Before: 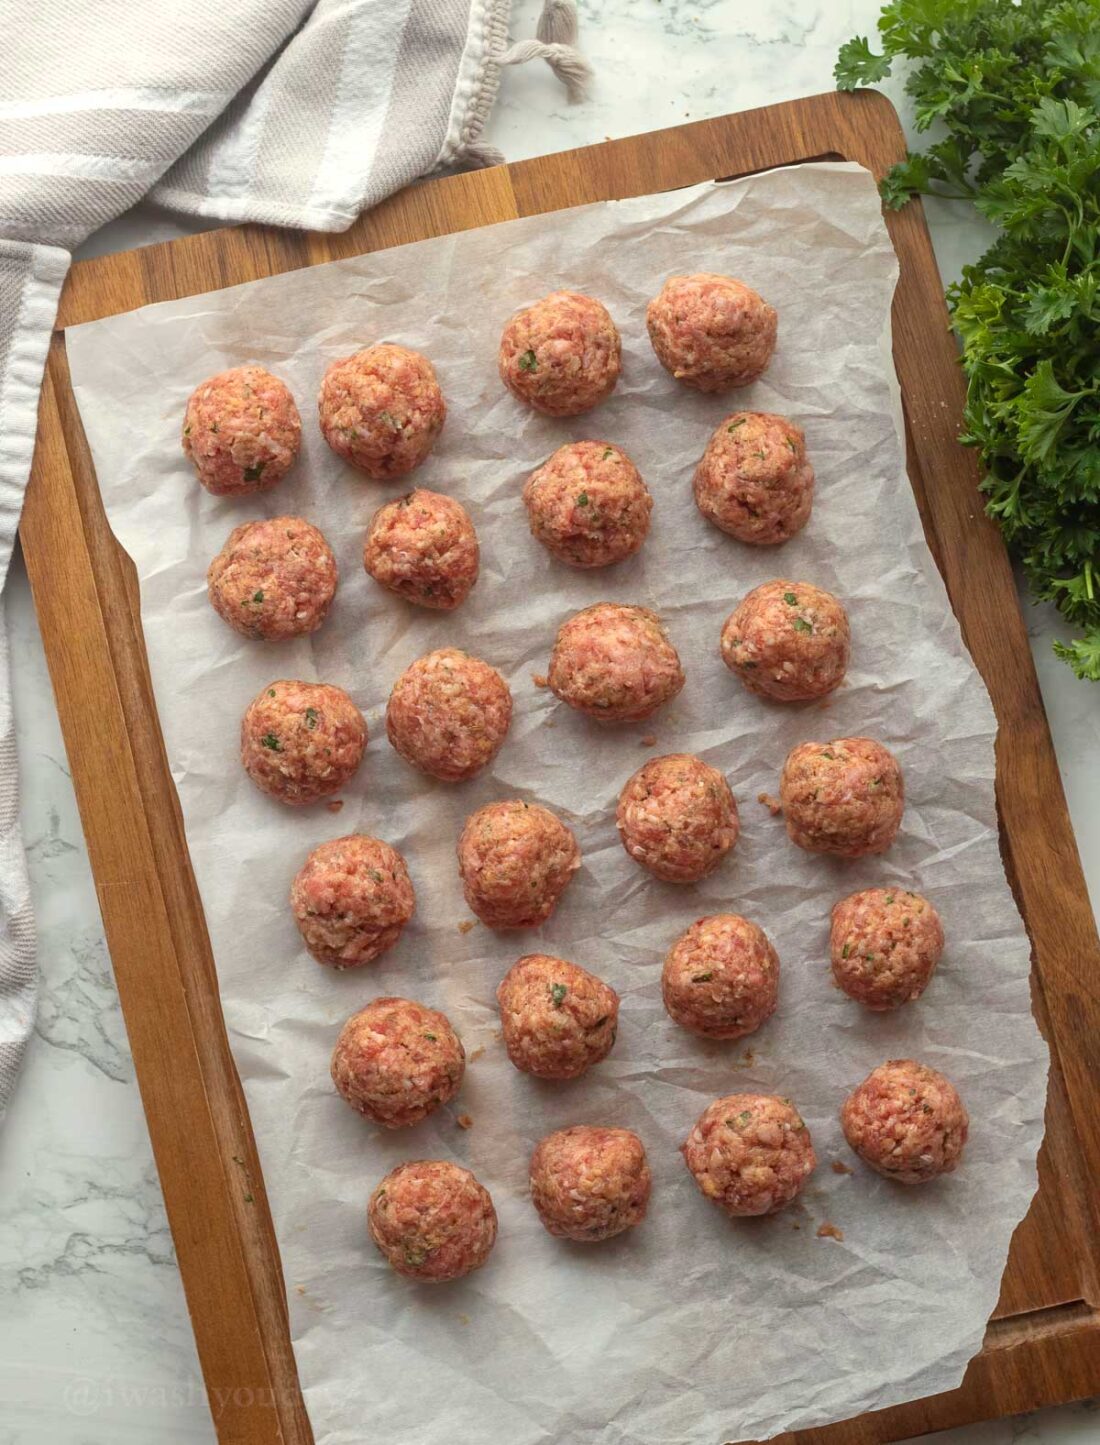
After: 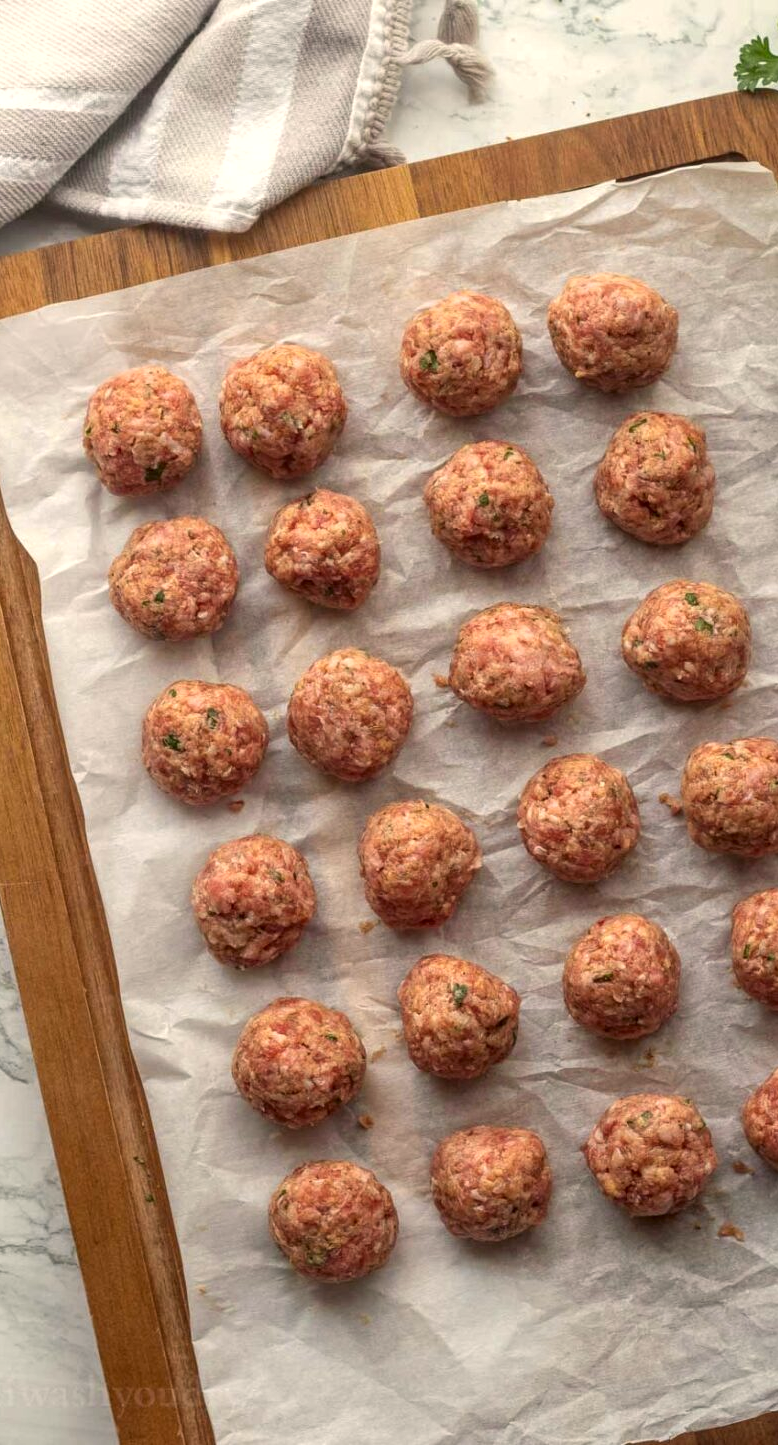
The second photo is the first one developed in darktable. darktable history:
crop and rotate: left 9.061%, right 20.142%
color correction: highlights a* 3.84, highlights b* 5.07
local contrast: detail 130%
